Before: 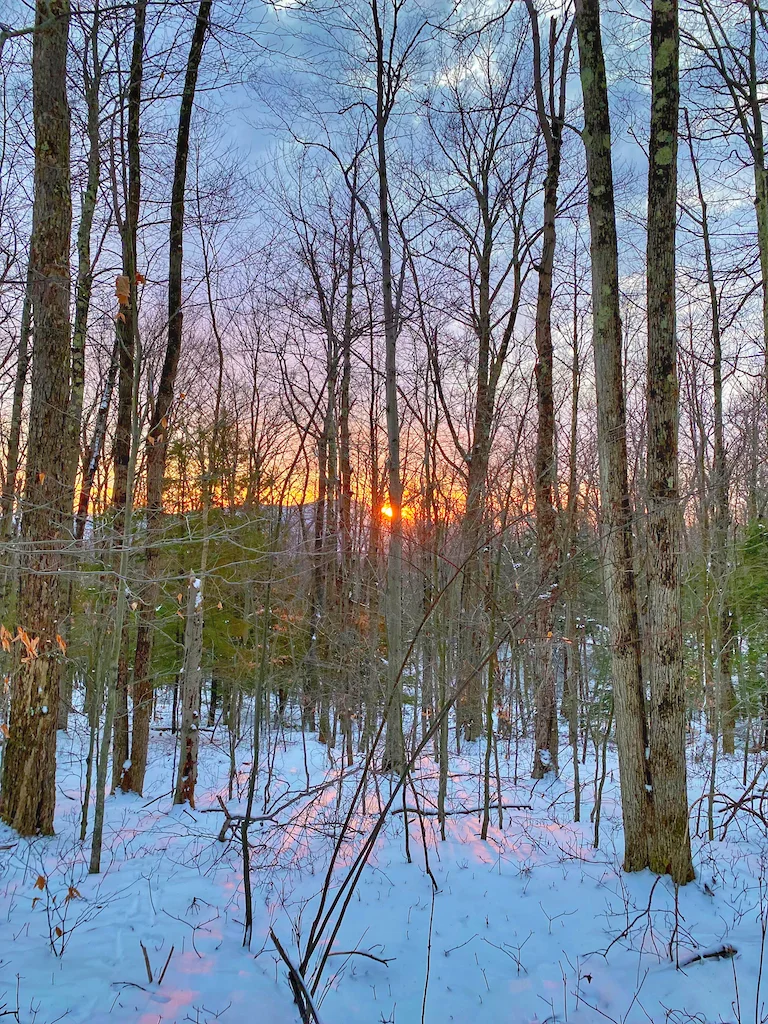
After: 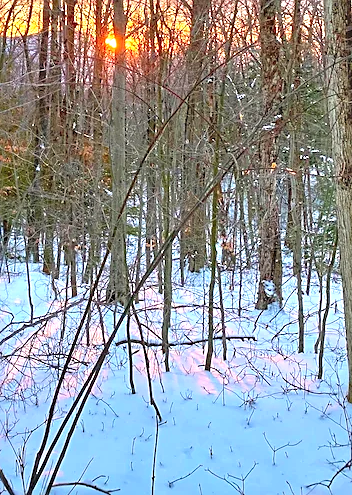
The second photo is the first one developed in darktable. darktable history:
sharpen: on, module defaults
crop: left 35.976%, top 45.819%, right 18.162%, bottom 5.807%
exposure: black level correction 0, exposure 0.7 EV, compensate exposure bias true, compensate highlight preservation false
